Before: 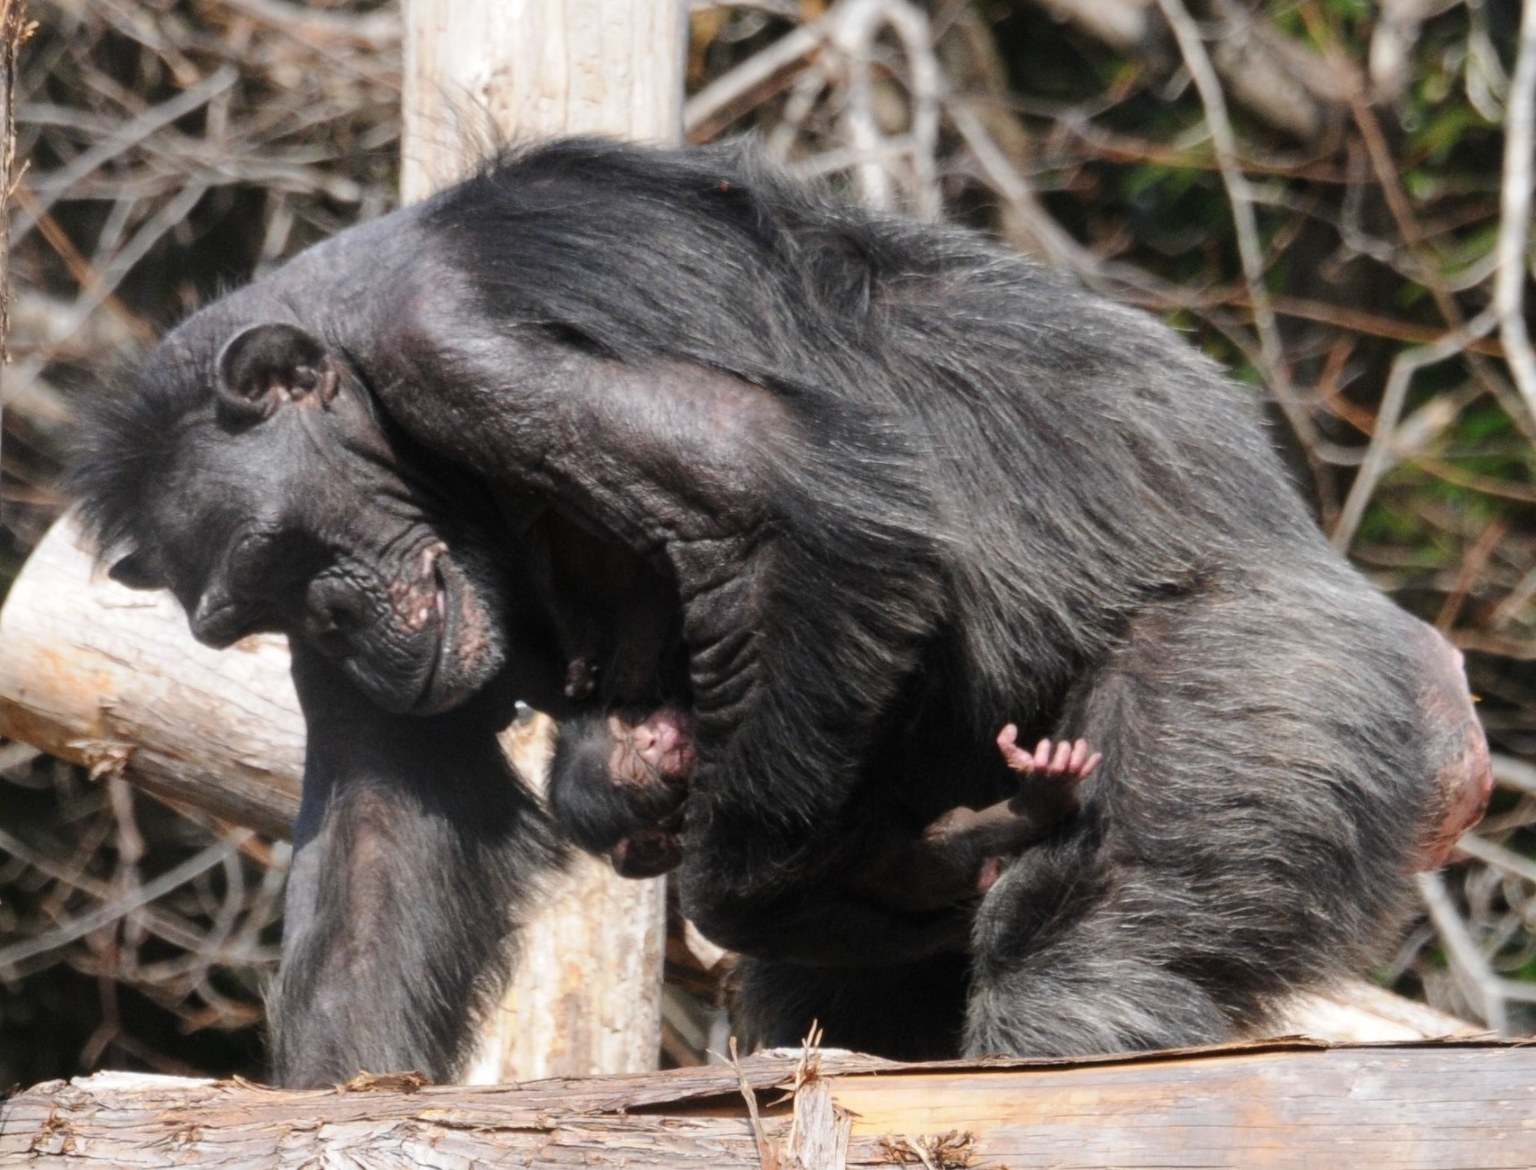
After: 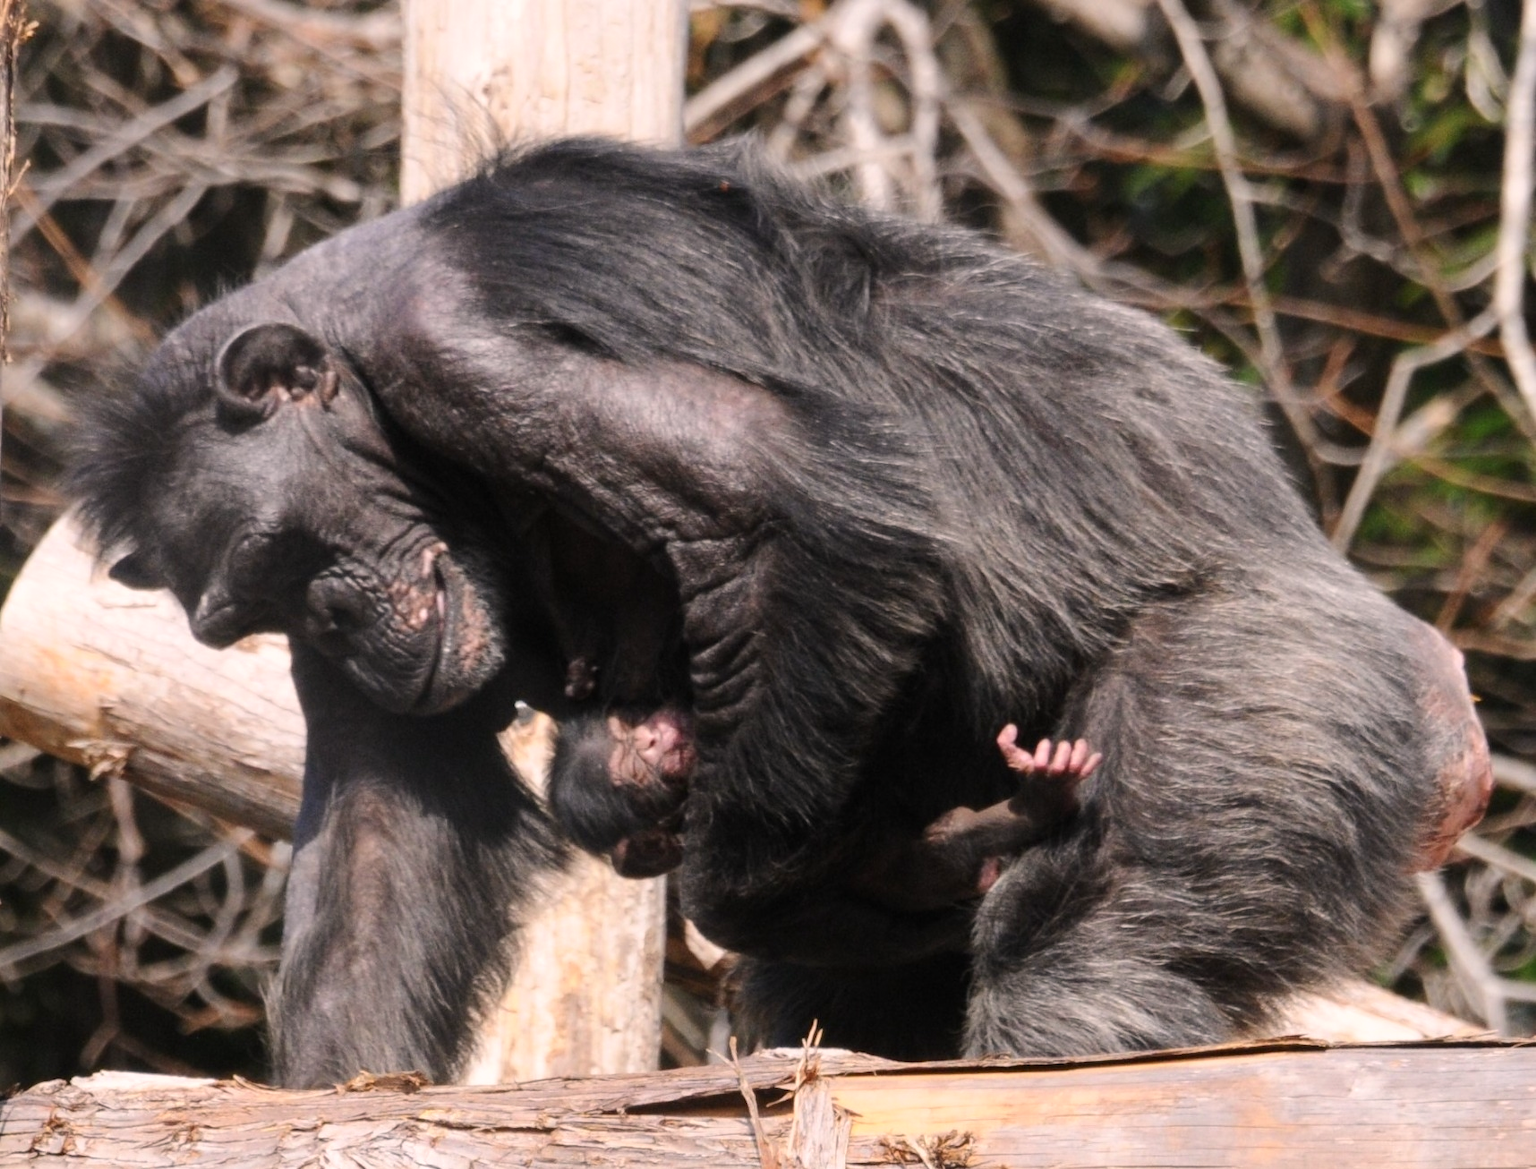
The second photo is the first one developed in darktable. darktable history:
contrast brightness saturation: contrast 0.101, brightness 0.019, saturation 0.016
color correction: highlights a* 6.87, highlights b* 4.17
